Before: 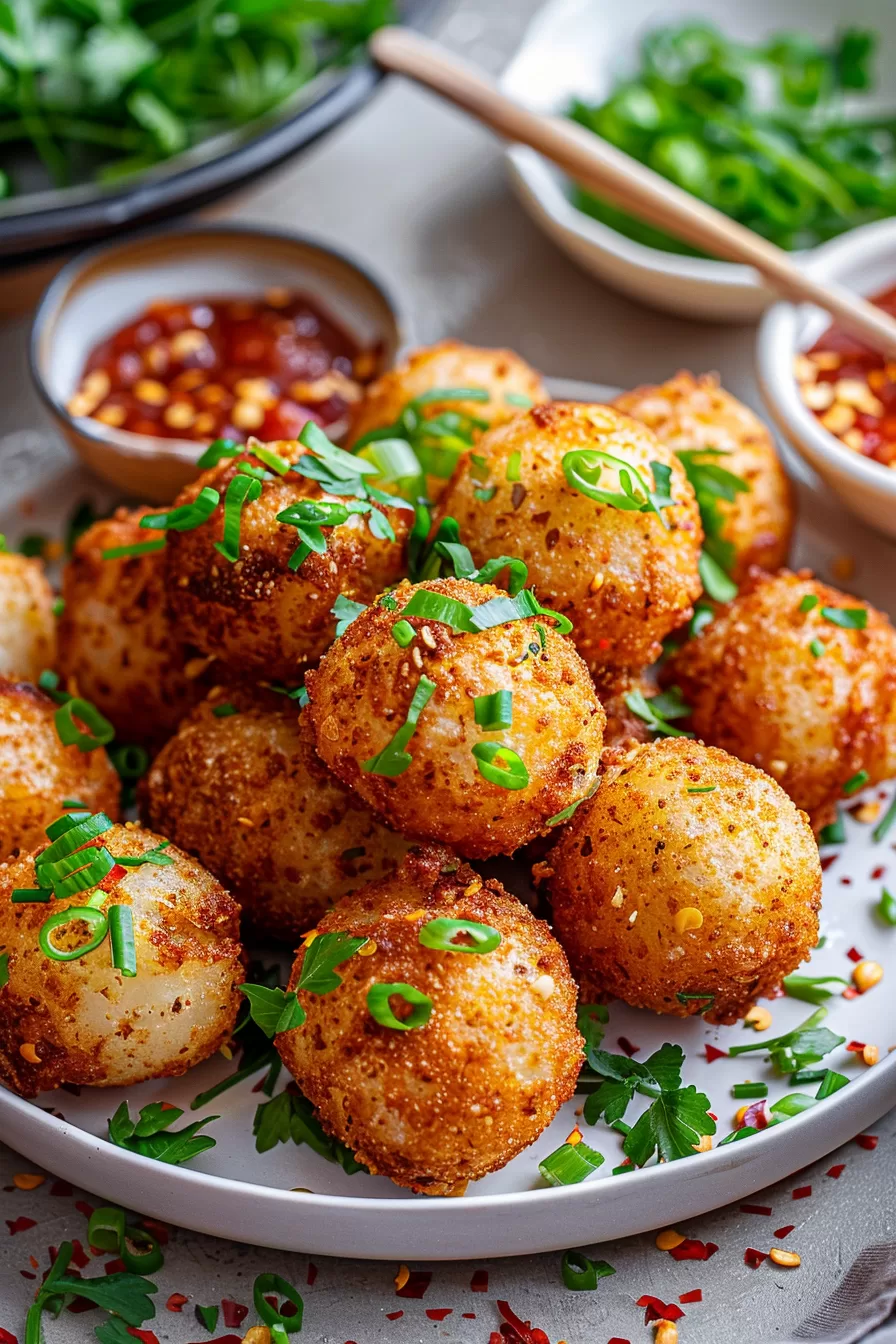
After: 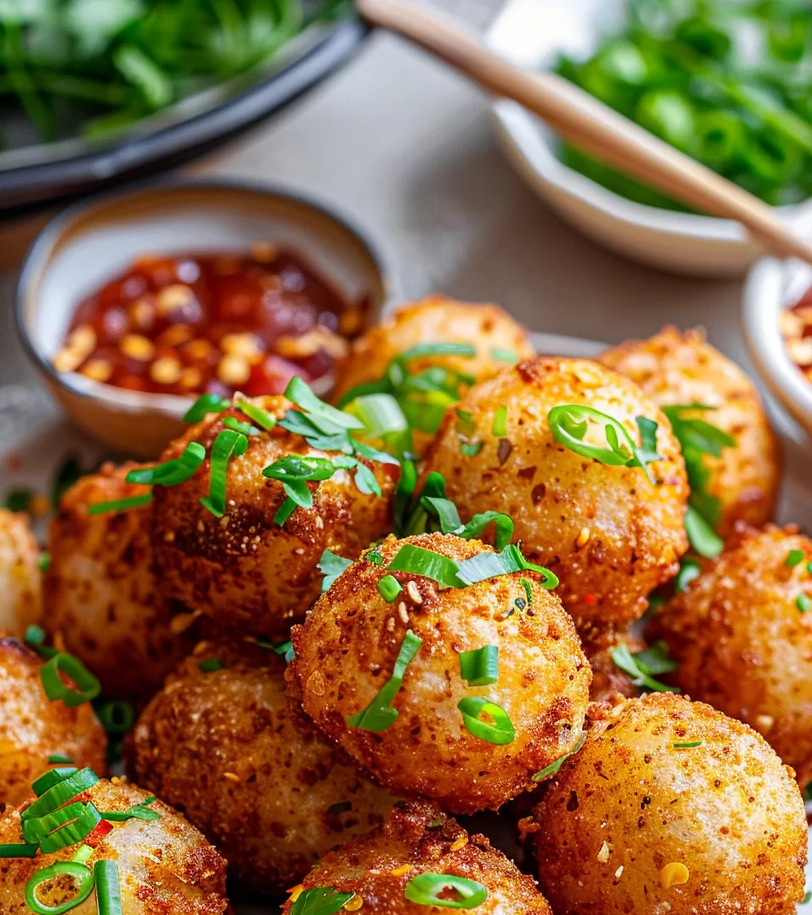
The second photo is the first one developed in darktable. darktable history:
crop: left 1.599%, top 3.397%, right 7.673%, bottom 28.455%
